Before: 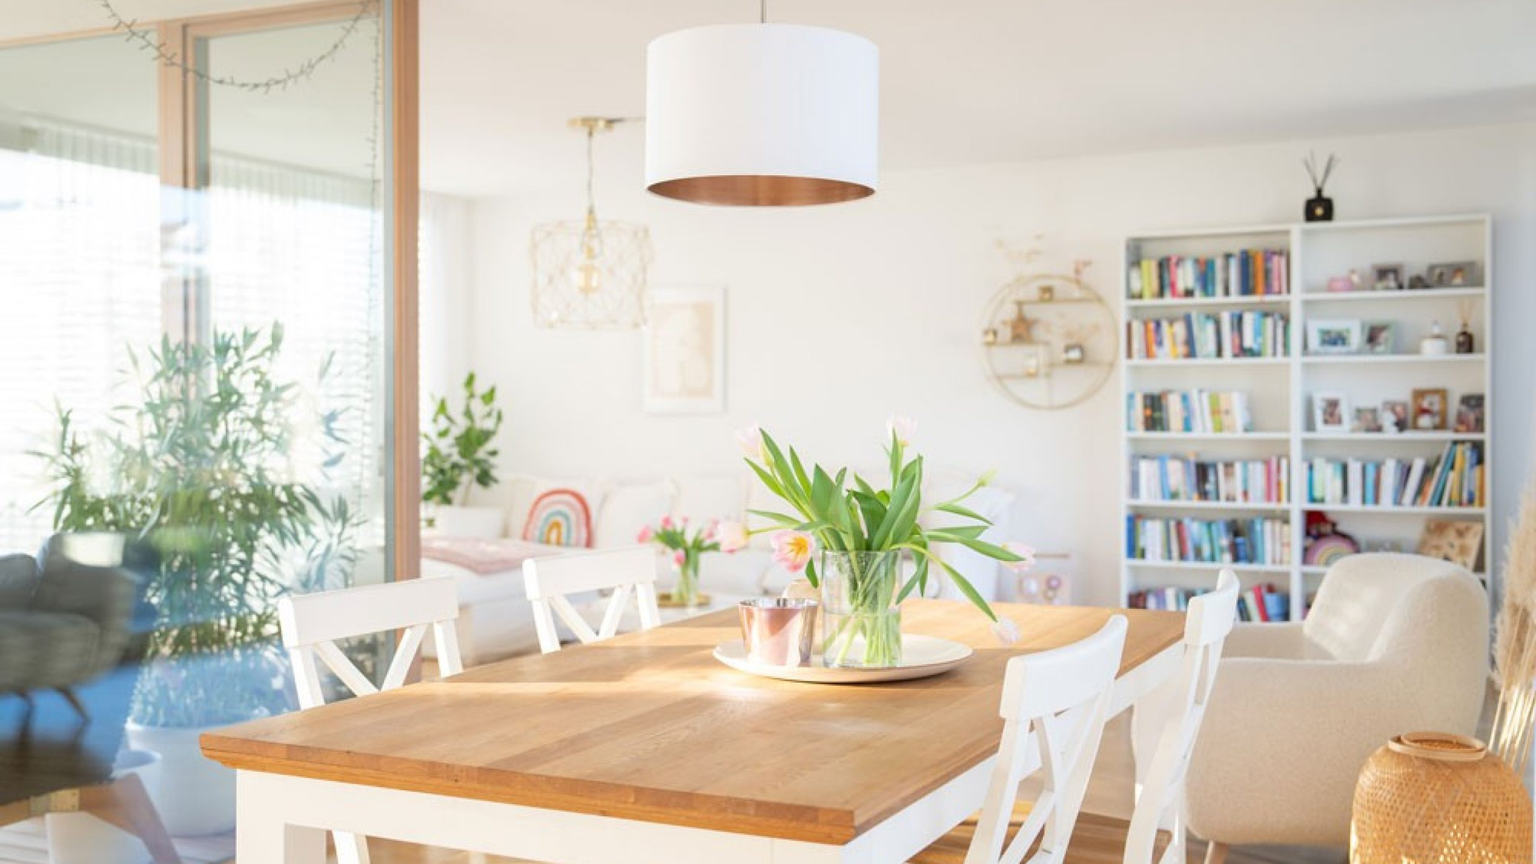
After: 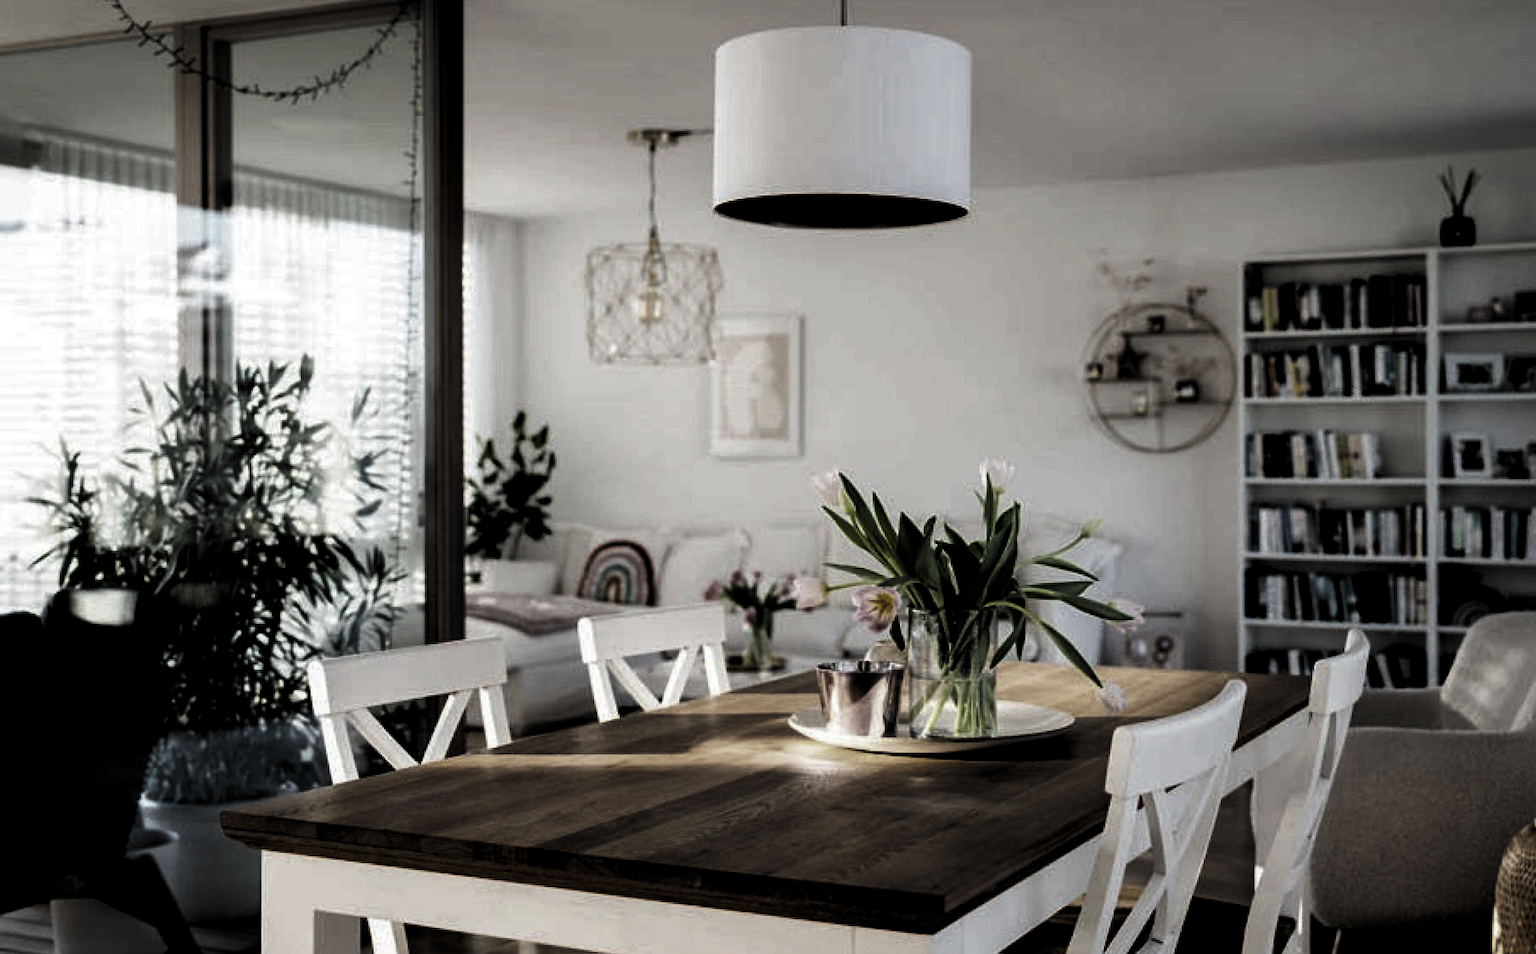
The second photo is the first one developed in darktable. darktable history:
levels: mode automatic, black 8.58%, gray 59.42%, levels [0, 0.445, 1]
crop: right 9.509%, bottom 0.031%
